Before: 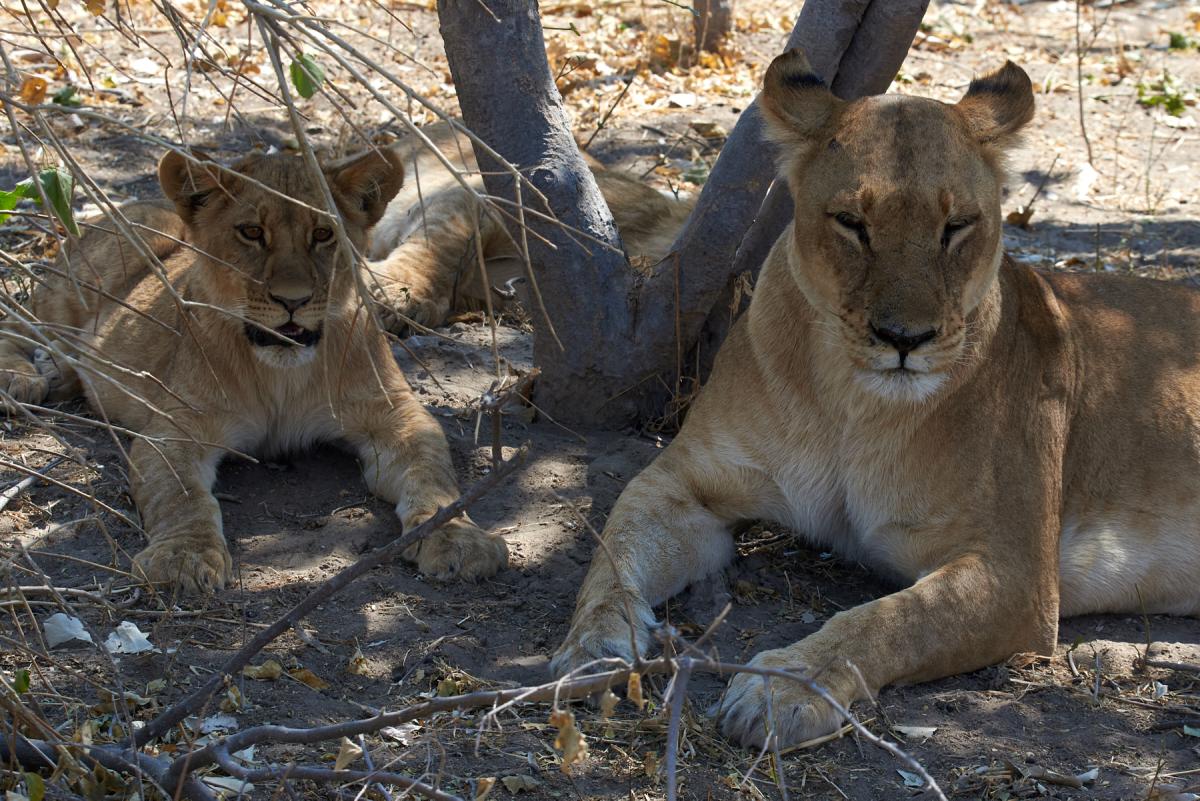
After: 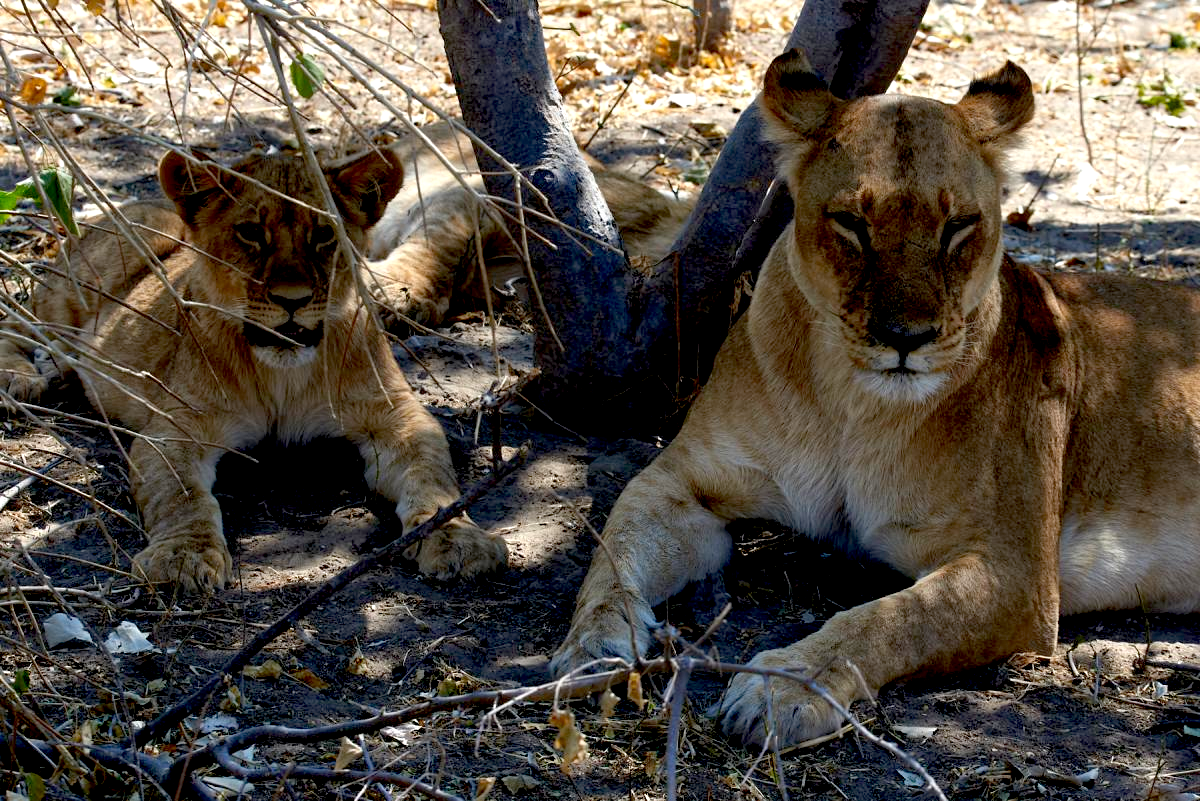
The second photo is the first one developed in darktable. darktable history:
exposure: black level correction 0.031, exposure 0.304 EV, compensate highlight preservation false
tone equalizer: on, module defaults
